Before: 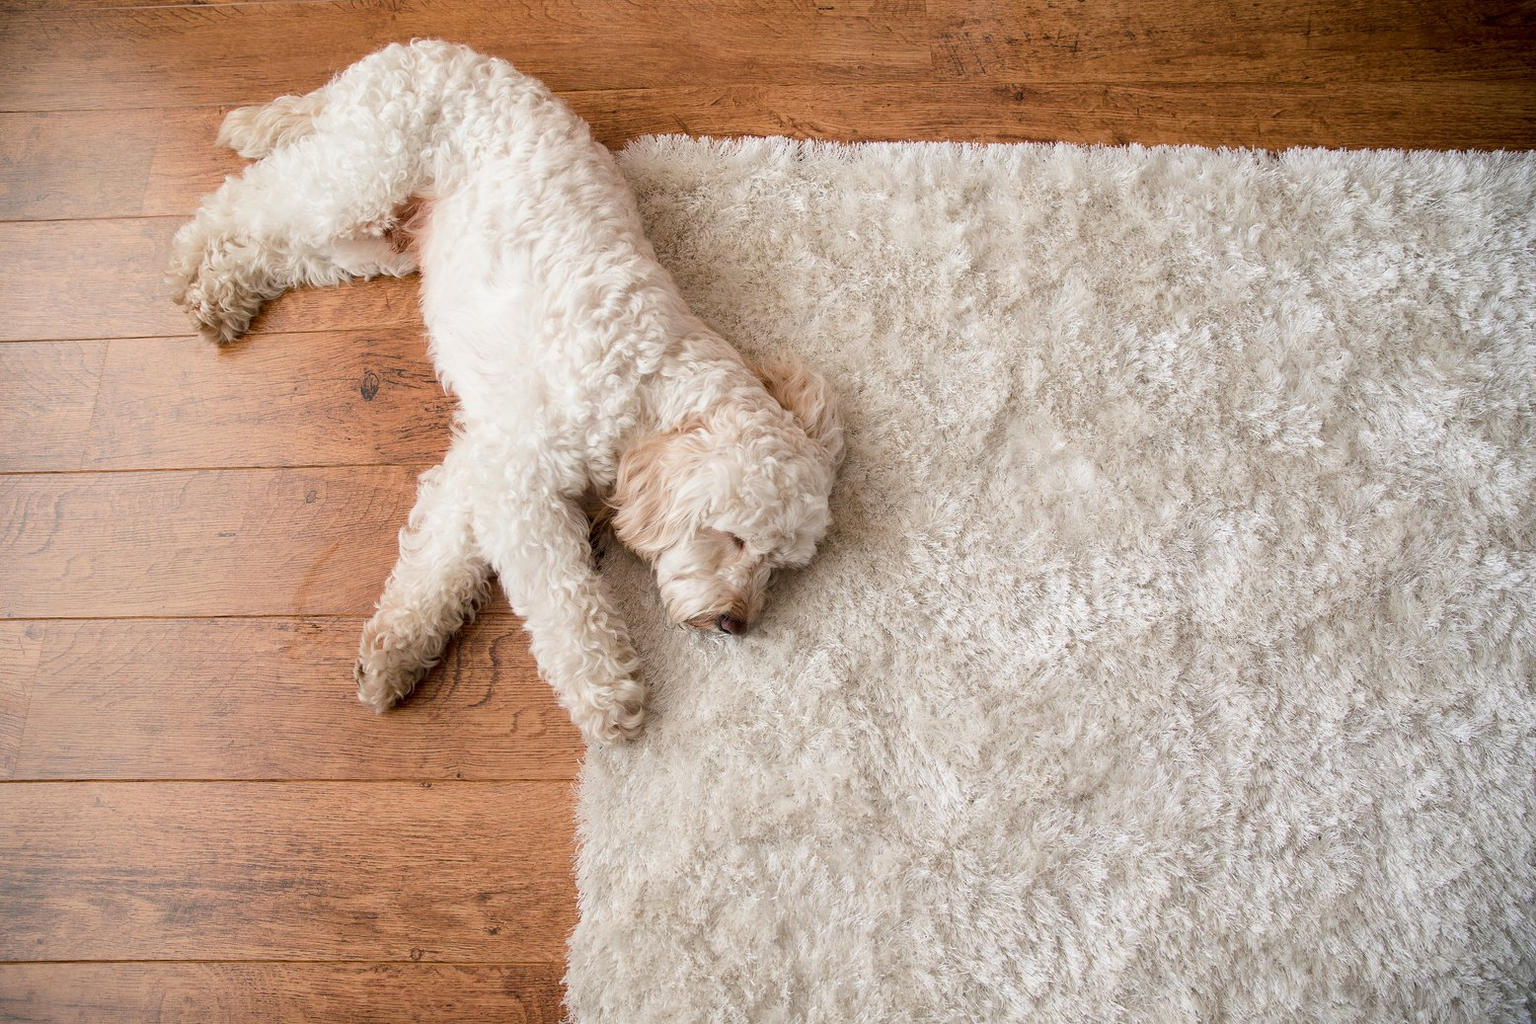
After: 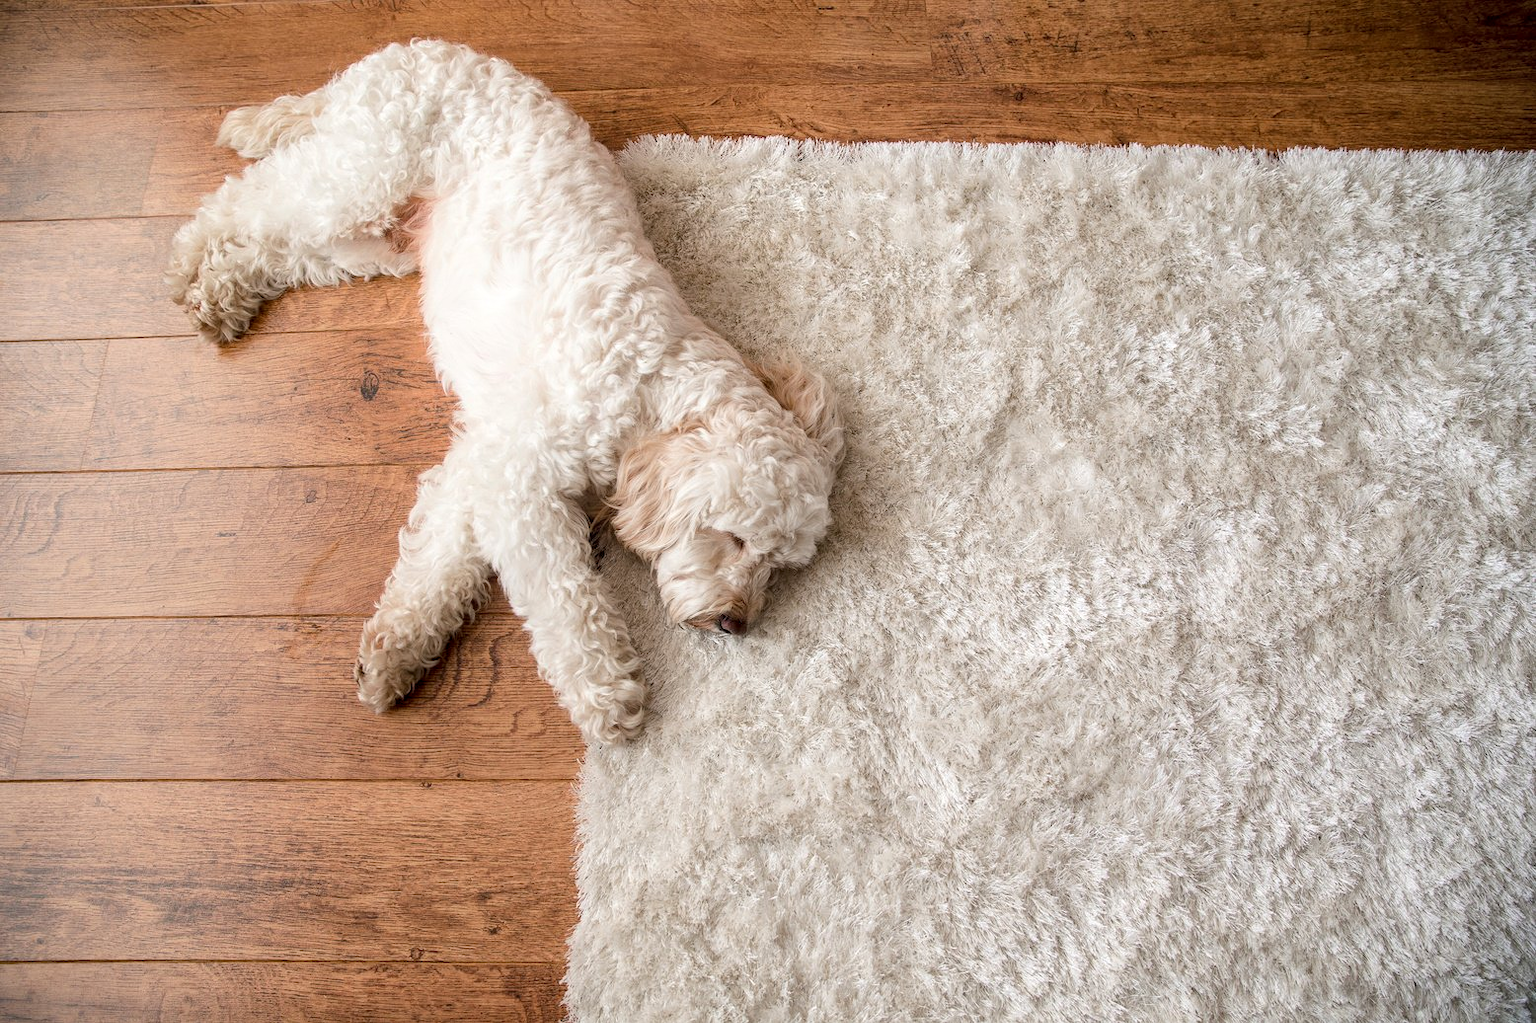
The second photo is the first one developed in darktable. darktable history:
bloom: size 13.65%, threshold 98.39%, strength 4.82%
local contrast: on, module defaults
